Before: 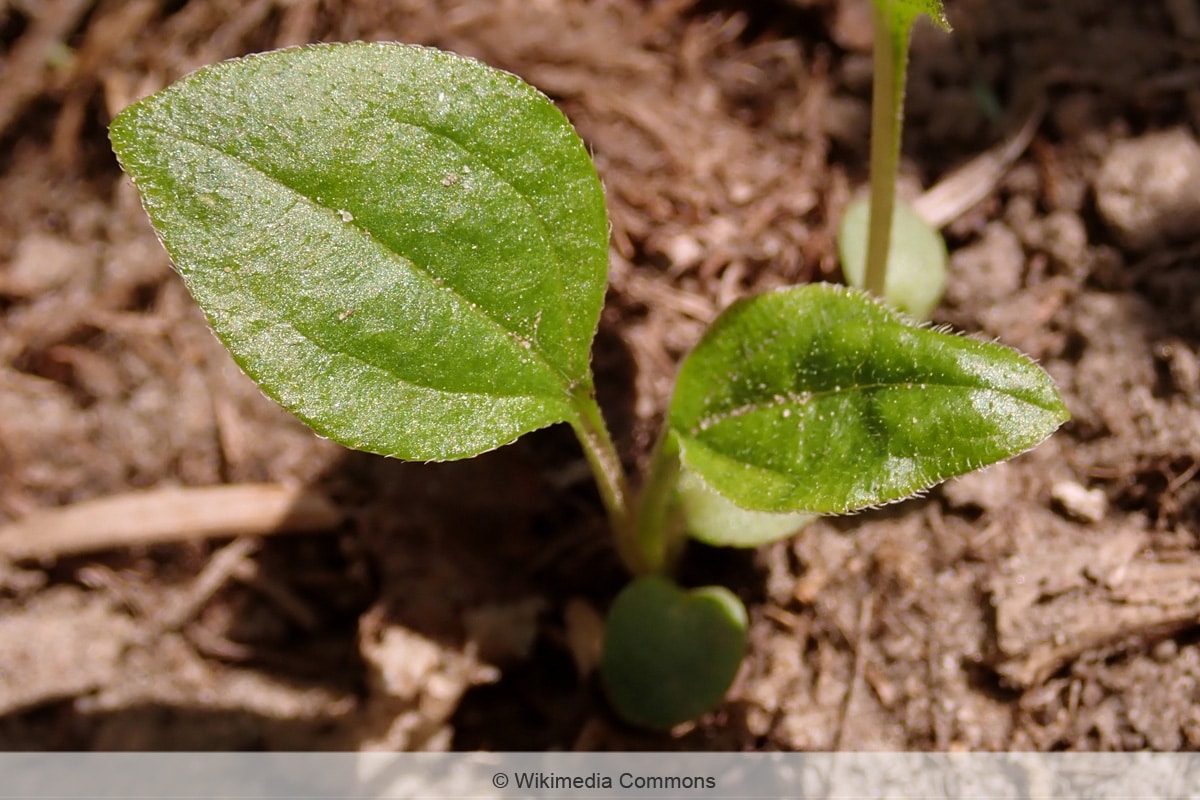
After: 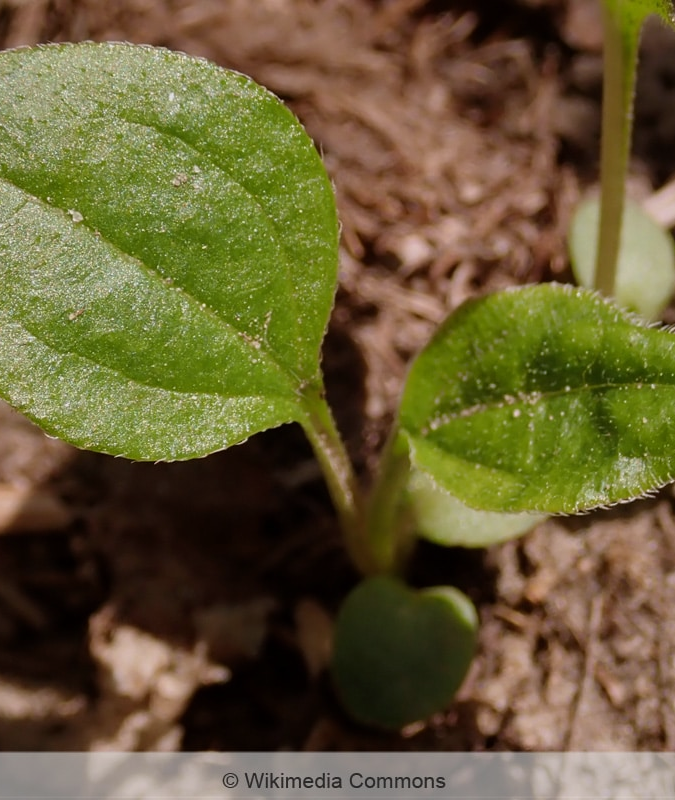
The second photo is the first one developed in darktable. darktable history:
exposure: exposure -0.36 EV, compensate highlight preservation false
crop and rotate: left 22.516%, right 21.234%
rotate and perspective: crop left 0, crop top 0
white balance: emerald 1
